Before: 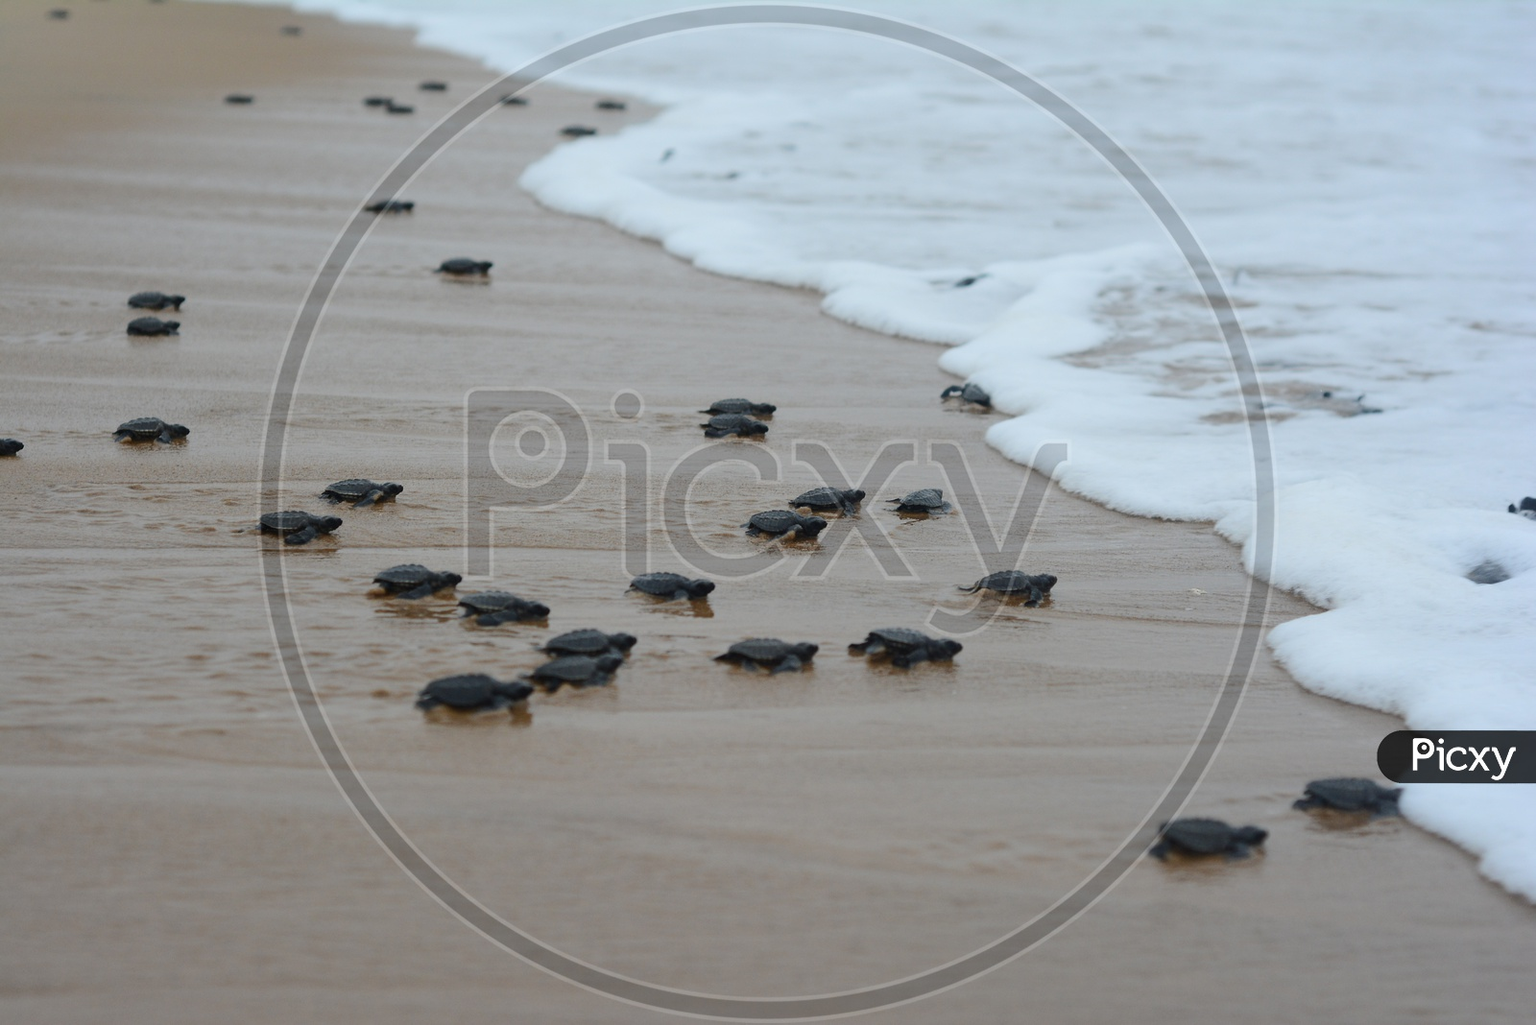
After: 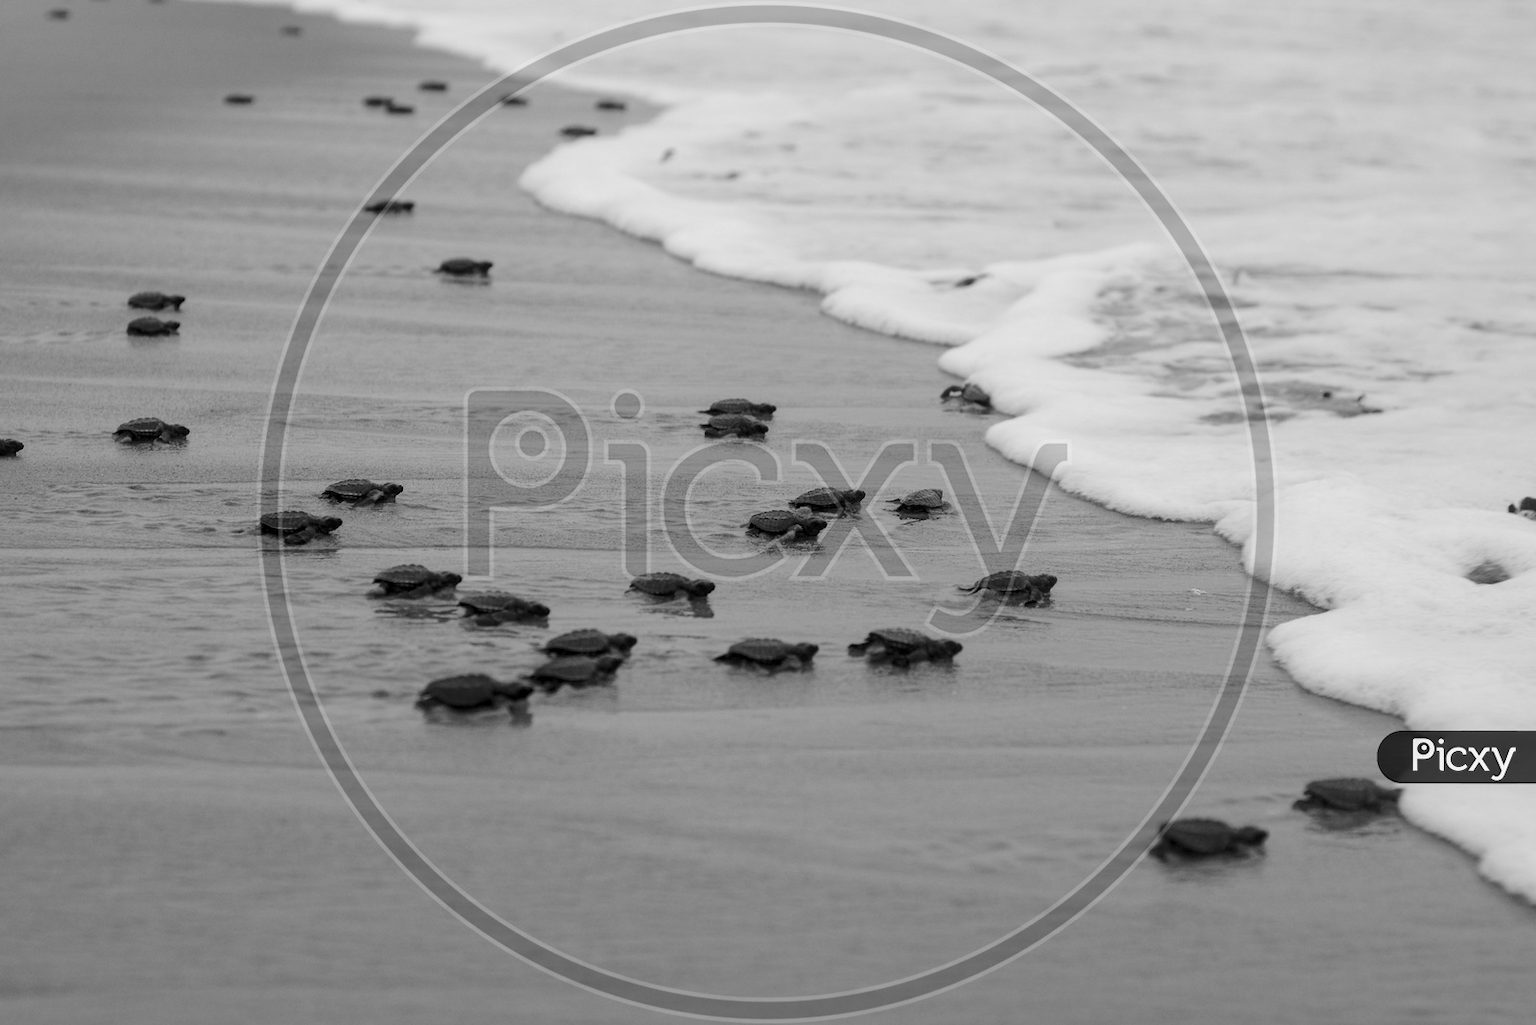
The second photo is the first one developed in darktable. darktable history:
color correction: highlights a* -9.73, highlights b* -21.22
local contrast: on, module defaults
monochrome: size 3.1
